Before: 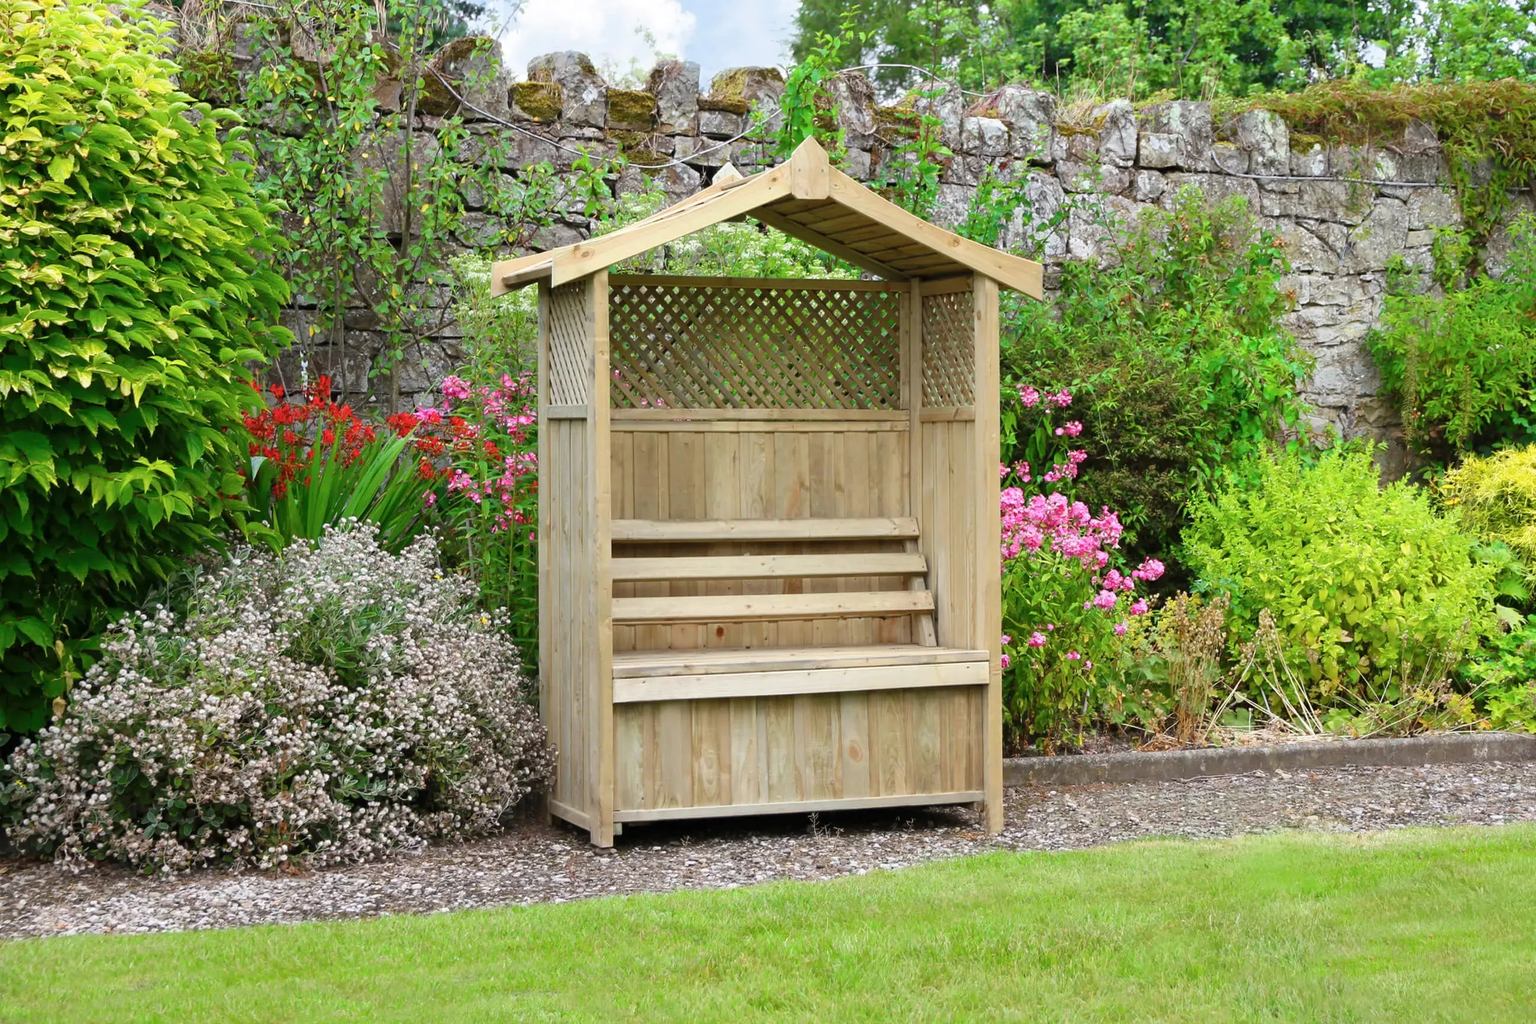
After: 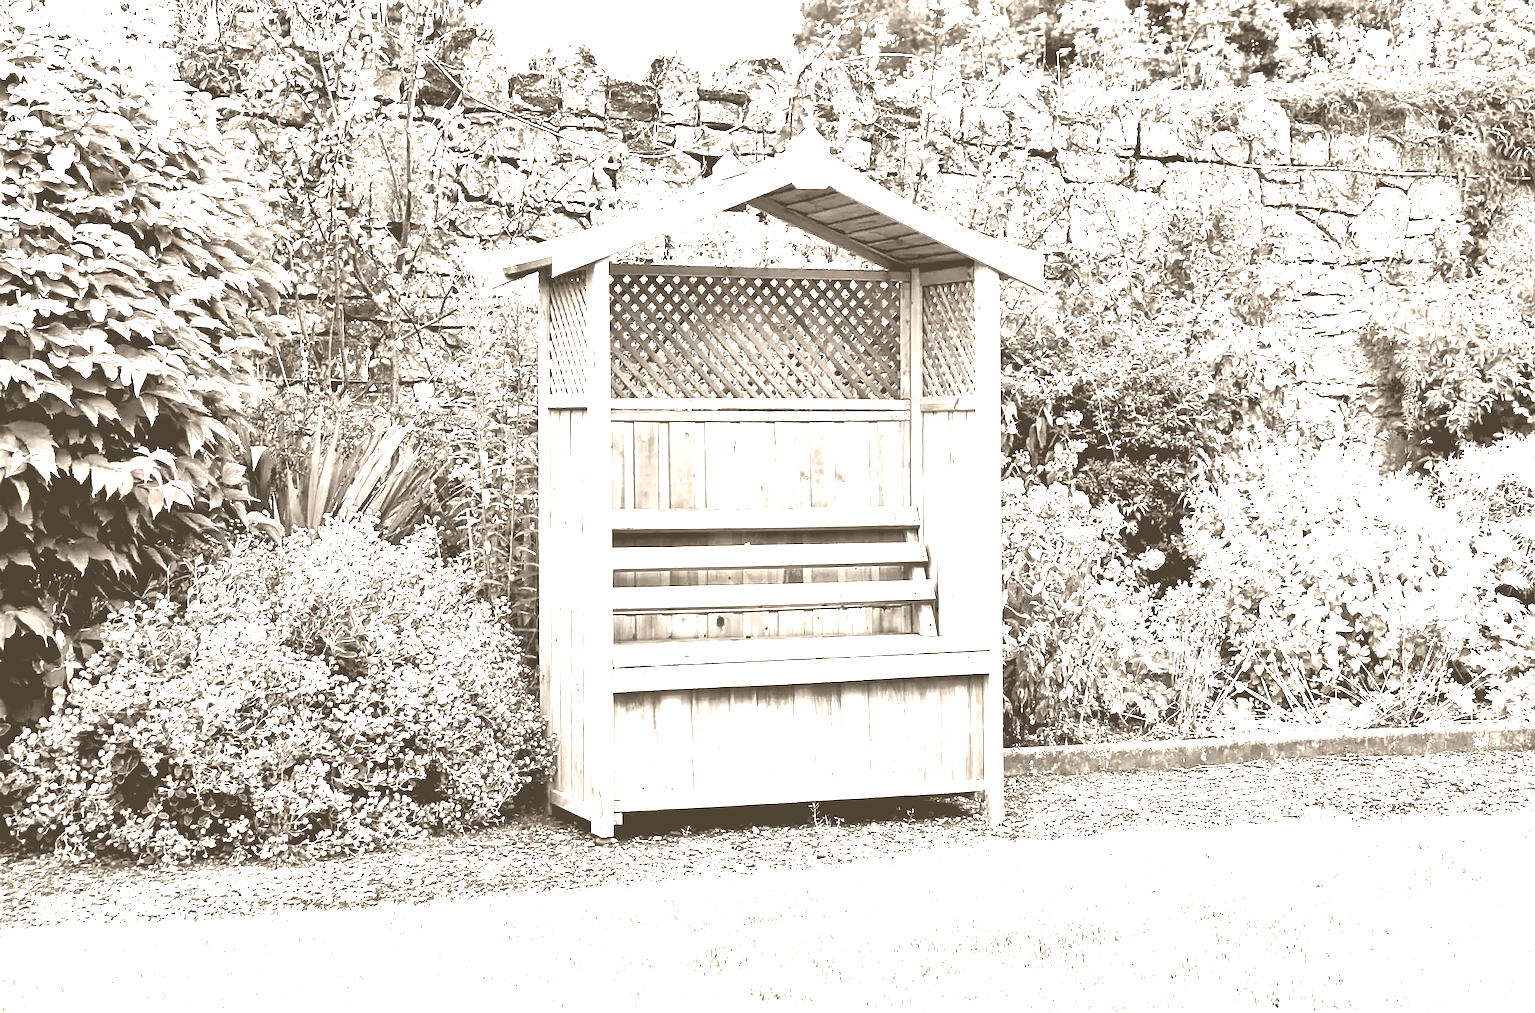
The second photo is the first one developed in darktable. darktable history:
sharpen: on, module defaults
exposure: black level correction 0.012, exposure 0.7 EV, compensate exposure bias true, compensate highlight preservation false
color balance rgb: shadows lift › luminance -7.7%, shadows lift › chroma 2.13%, shadows lift › hue 165.27°, power › luminance -7.77%, power › chroma 1.1%, power › hue 215.88°, highlights gain › luminance 15.15%, highlights gain › chroma 7%, highlights gain › hue 125.57°, global offset › luminance -0.33%, global offset › chroma 0.11%, global offset › hue 165.27°, perceptual saturation grading › global saturation 24.42%, perceptual saturation grading › highlights -24.42%, perceptual saturation grading › mid-tones 24.42%, perceptual saturation grading › shadows 40%, perceptual brilliance grading › global brilliance -5%, perceptual brilliance grading › highlights 24.42%, perceptual brilliance grading › mid-tones 7%, perceptual brilliance grading › shadows -5%
colorize: hue 34.49°, saturation 35.33%, source mix 100%, version 1
white balance: red 1.05, blue 1.072
local contrast: mode bilateral grid, contrast 25, coarseness 60, detail 151%, midtone range 0.2
crop: top 1.049%, right 0.001%
shadows and highlights: low approximation 0.01, soften with gaussian
